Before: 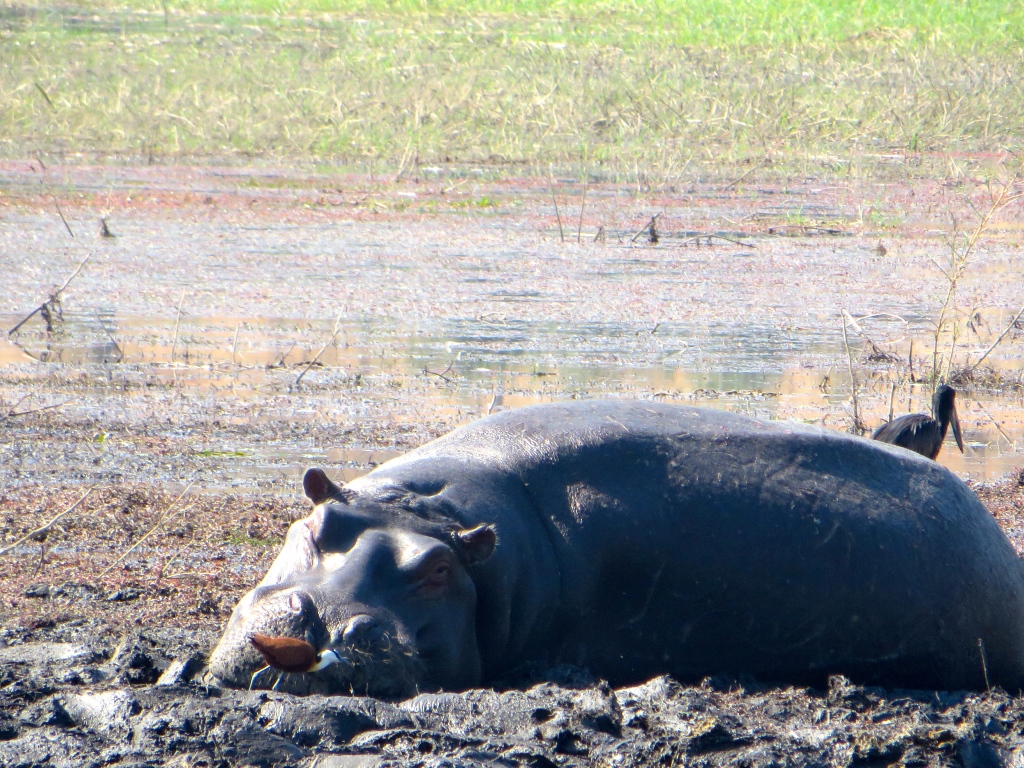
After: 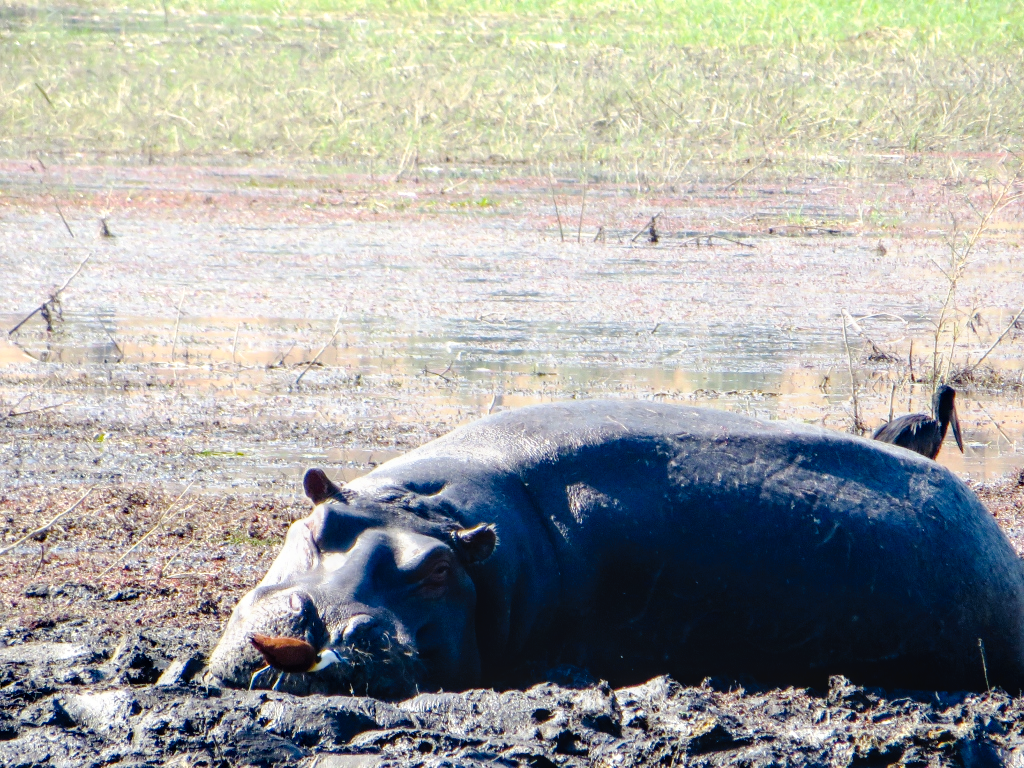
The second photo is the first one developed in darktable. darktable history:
tone curve: curves: ch0 [(0, 0) (0.003, 0) (0.011, 0.001) (0.025, 0.003) (0.044, 0.005) (0.069, 0.012) (0.1, 0.023) (0.136, 0.039) (0.177, 0.088) (0.224, 0.15) (0.277, 0.24) (0.335, 0.337) (0.399, 0.437) (0.468, 0.535) (0.543, 0.629) (0.623, 0.71) (0.709, 0.782) (0.801, 0.856) (0.898, 0.94) (1, 1)], preserve colors none
local contrast: on, module defaults
